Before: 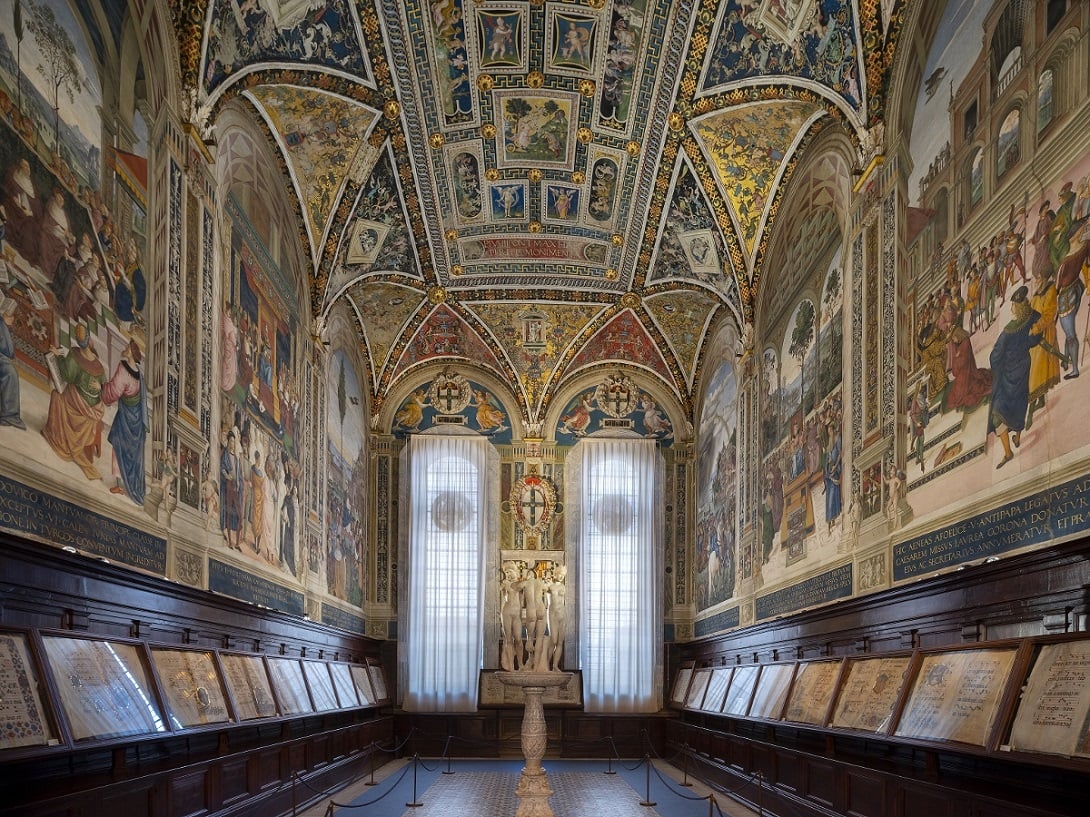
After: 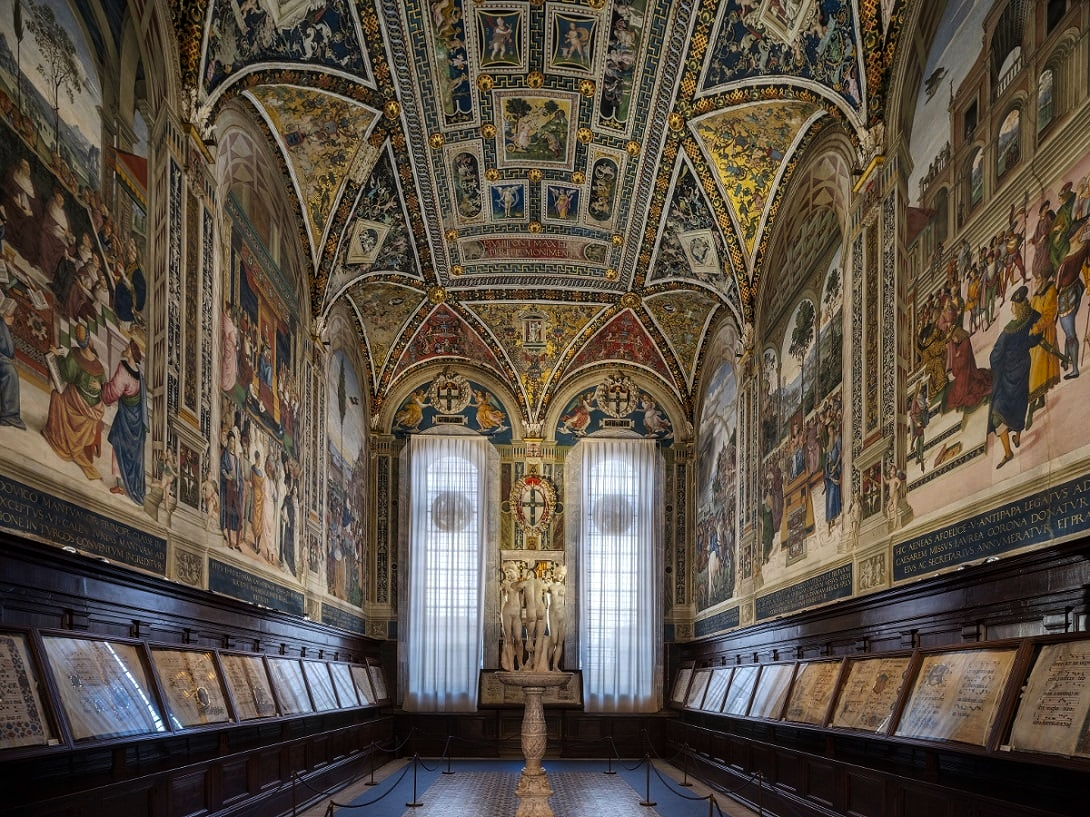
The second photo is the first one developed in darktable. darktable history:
tone curve: curves: ch0 [(0, 0) (0.003, 0.019) (0.011, 0.022) (0.025, 0.027) (0.044, 0.037) (0.069, 0.049) (0.1, 0.066) (0.136, 0.091) (0.177, 0.125) (0.224, 0.159) (0.277, 0.206) (0.335, 0.266) (0.399, 0.332) (0.468, 0.411) (0.543, 0.492) (0.623, 0.577) (0.709, 0.668) (0.801, 0.767) (0.898, 0.869) (1, 1)], preserve colors none
local contrast: on, module defaults
